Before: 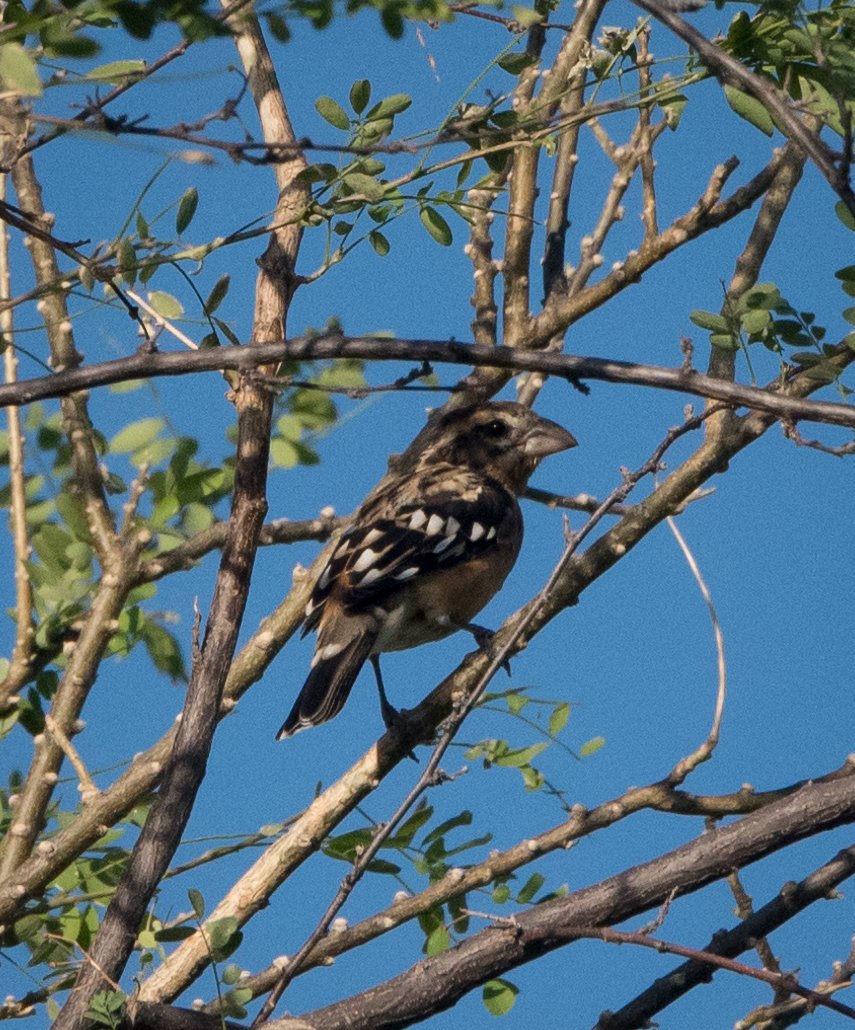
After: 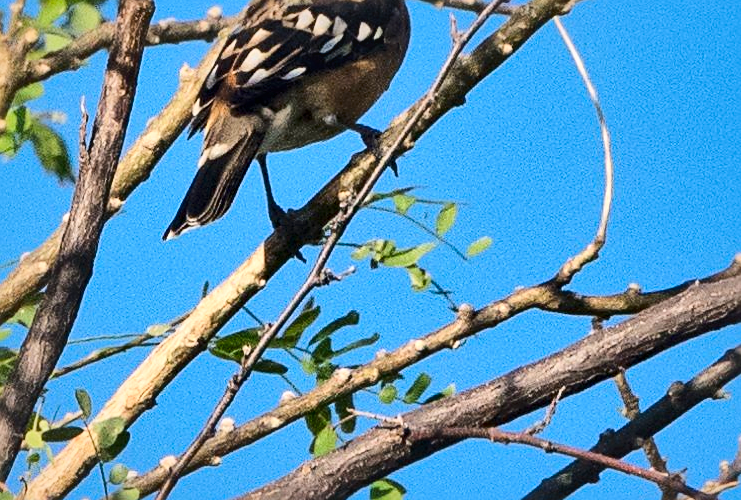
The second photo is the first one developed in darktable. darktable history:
exposure: exposure -0.172 EV, compensate exposure bias true, compensate highlight preservation false
crop and rotate: left 13.287%, top 48.64%, bottom 2.783%
contrast brightness saturation: contrast -0.207, saturation 0.188
sharpen: on, module defaults
base curve: curves: ch0 [(0, 0) (0.025, 0.046) (0.112, 0.277) (0.467, 0.74) (0.814, 0.929) (1, 0.942)]
local contrast: mode bilateral grid, contrast 44, coarseness 69, detail 212%, midtone range 0.2
